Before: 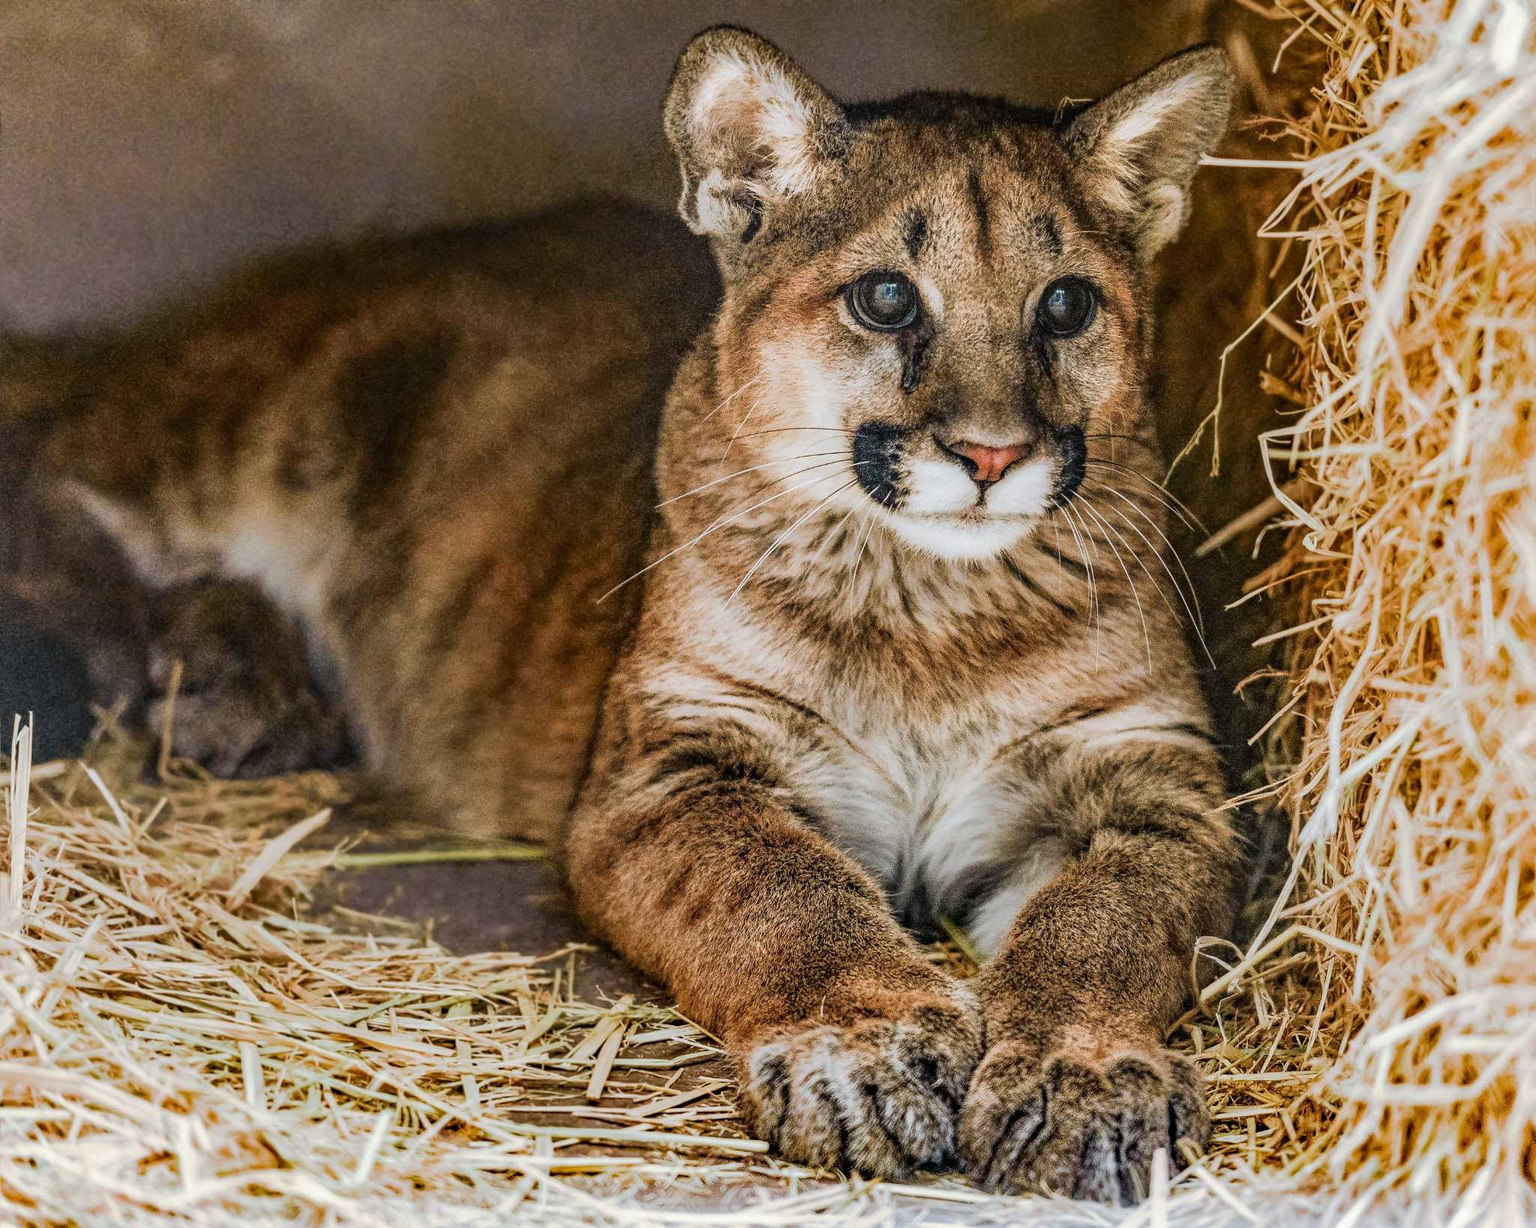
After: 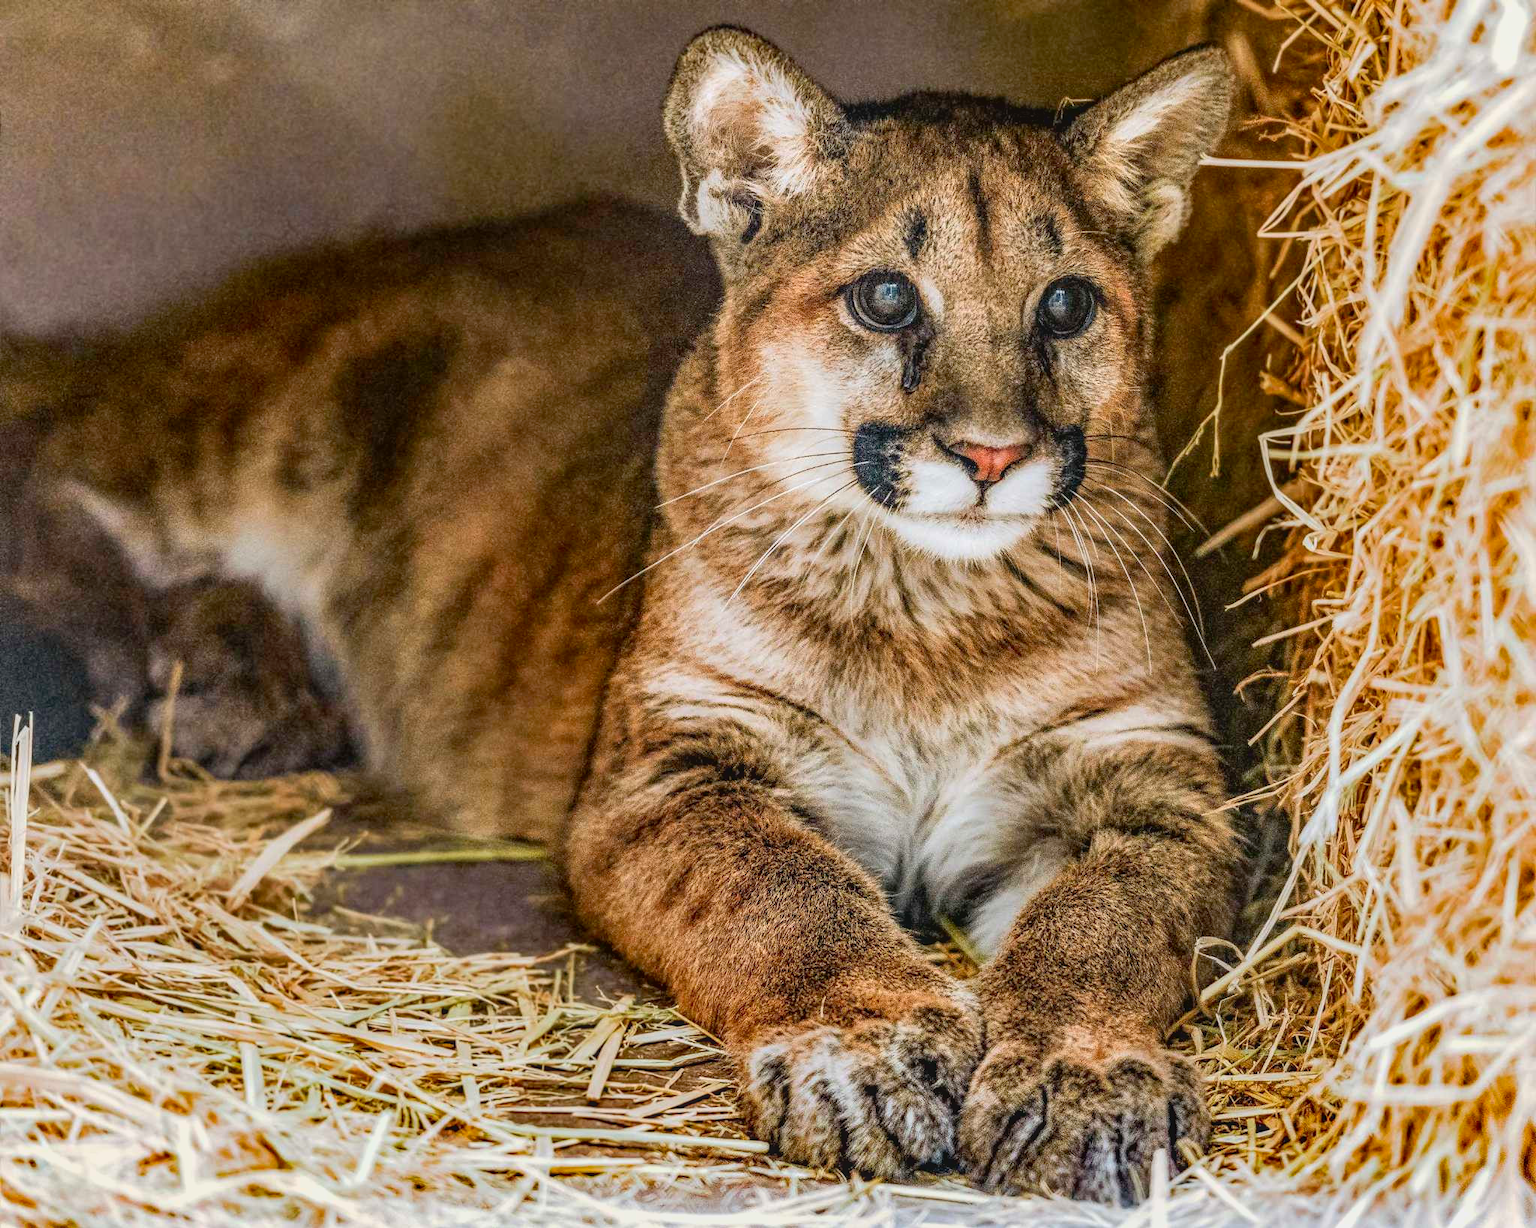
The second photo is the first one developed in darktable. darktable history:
lowpass: radius 0.1, contrast 0.85, saturation 1.1, unbound 0
local contrast: on, module defaults
exposure: black level correction 0.005, exposure 0.286 EV, compensate highlight preservation false
